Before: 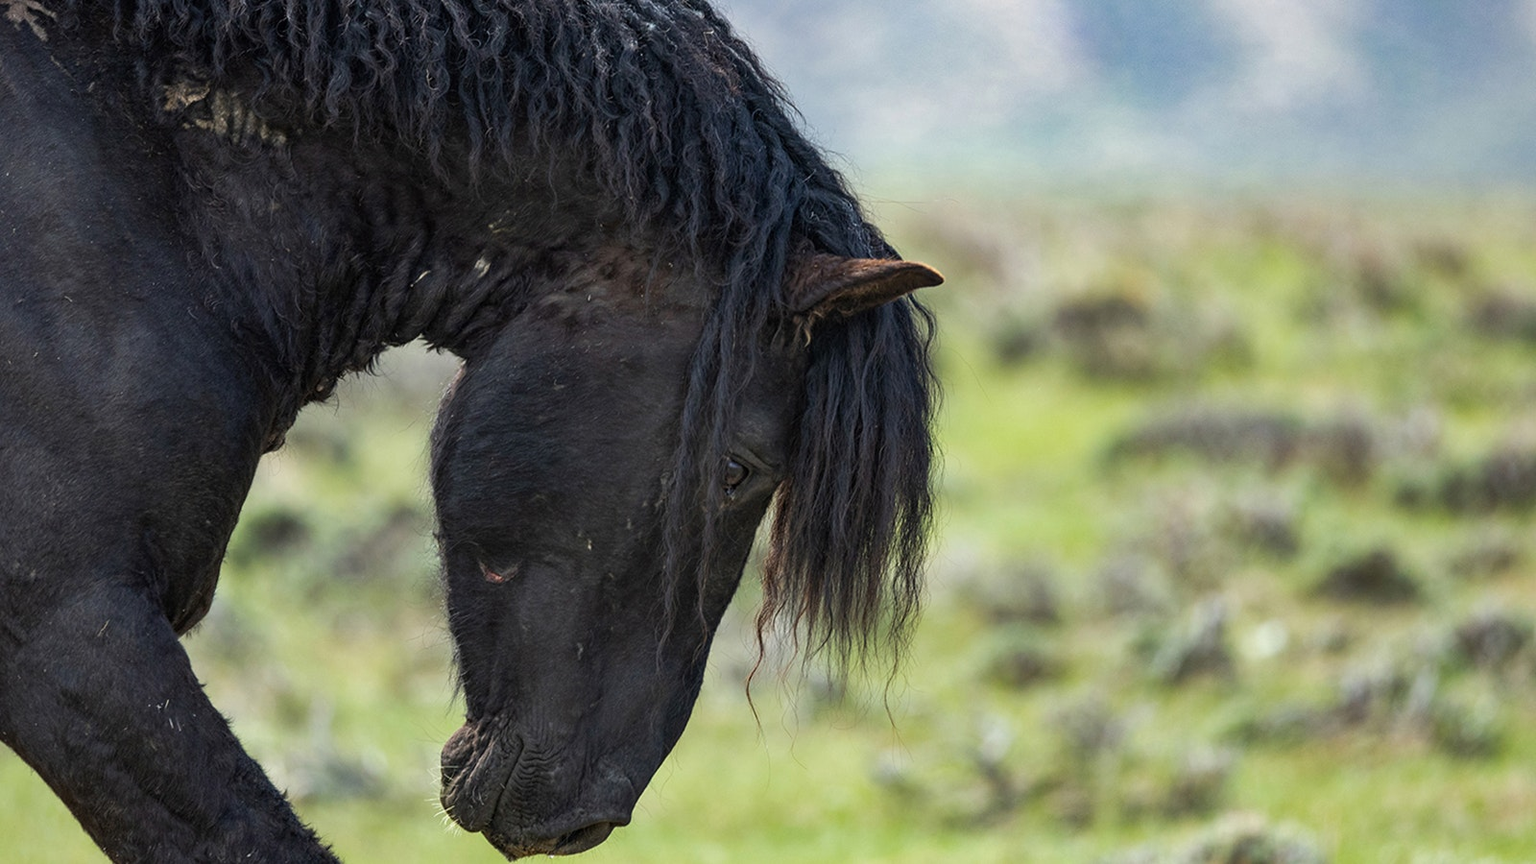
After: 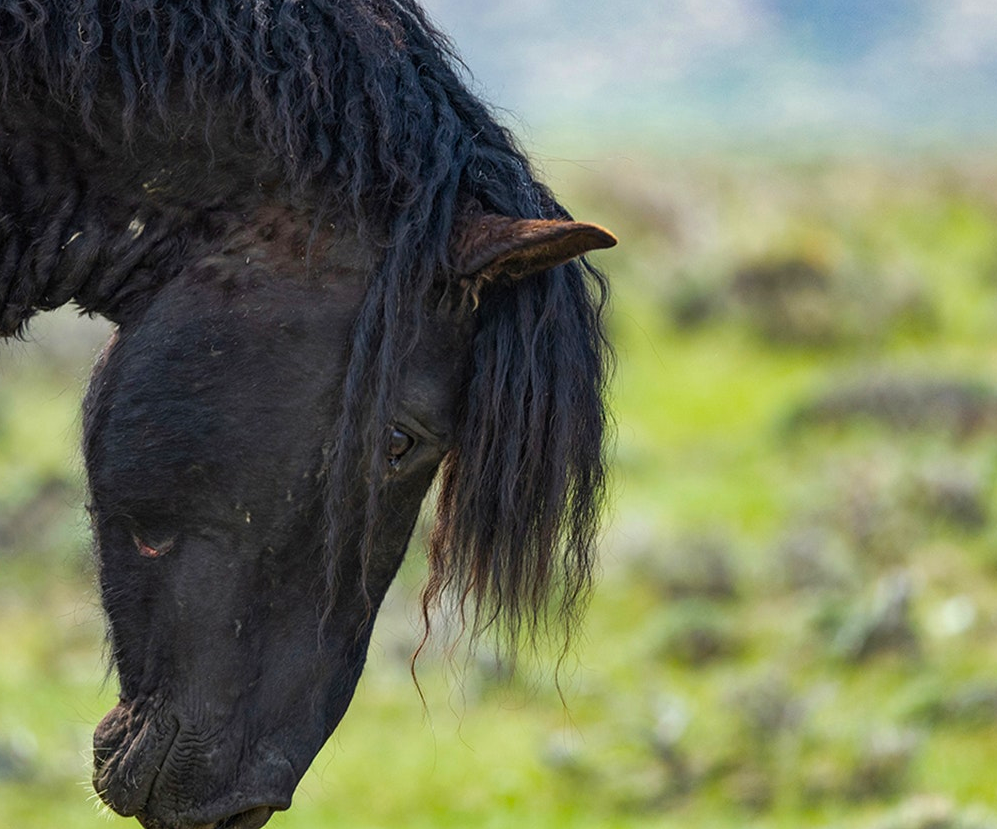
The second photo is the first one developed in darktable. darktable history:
color balance rgb: perceptual saturation grading › global saturation 20%, global vibrance 20%
crop and rotate: left 22.918%, top 5.629%, right 14.711%, bottom 2.247%
